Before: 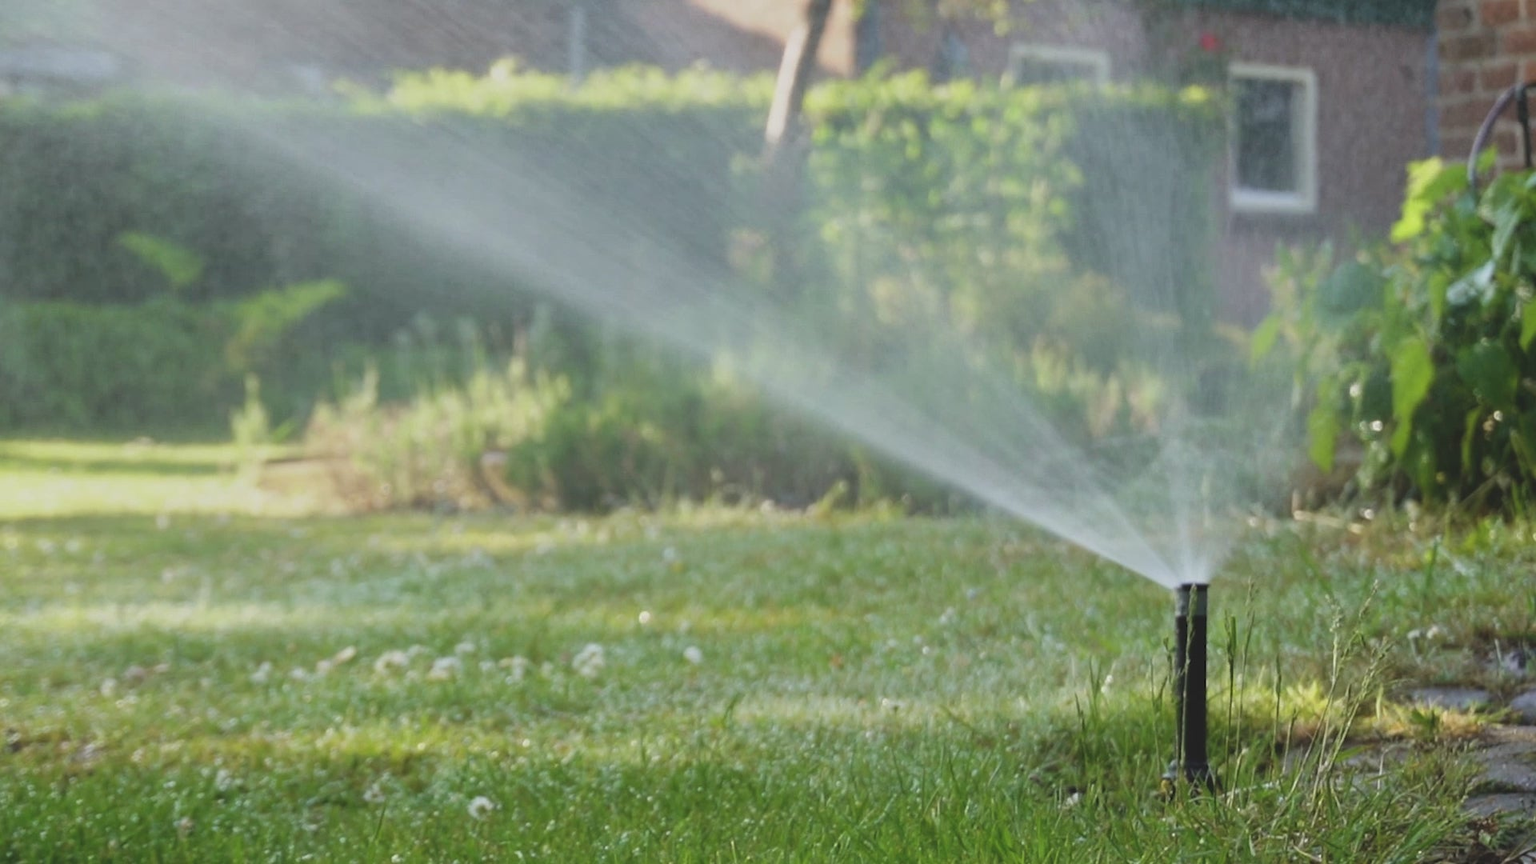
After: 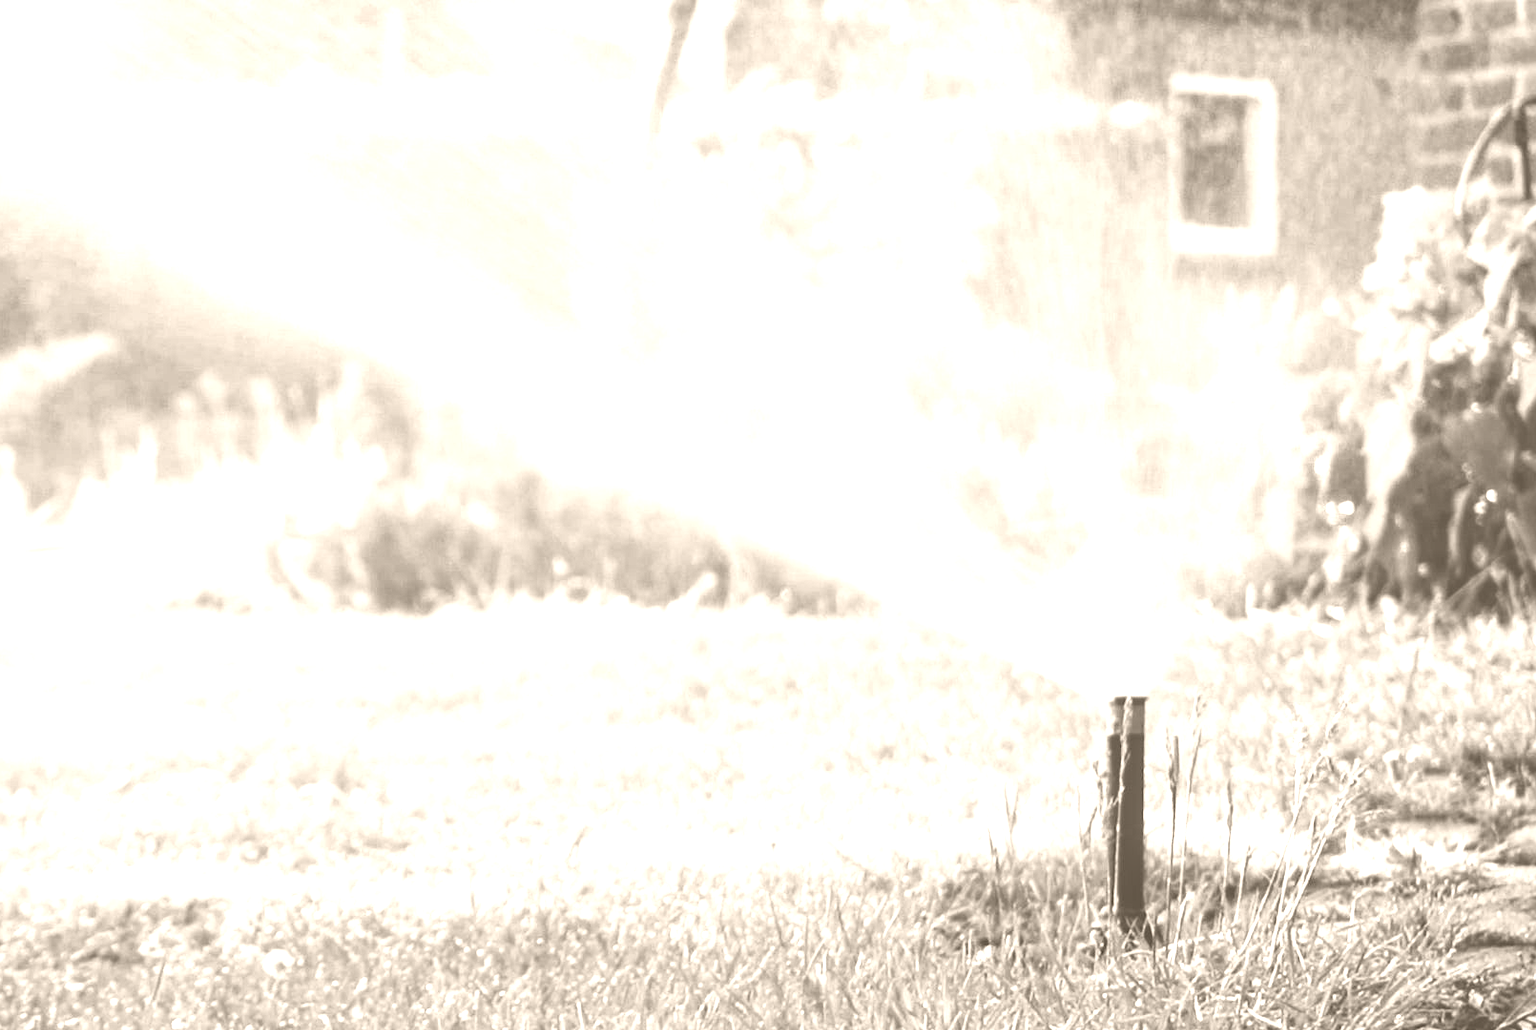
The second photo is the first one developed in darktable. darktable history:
crop: left 16.145%
tone equalizer: -8 EV -0.75 EV, -7 EV -0.7 EV, -6 EV -0.6 EV, -5 EV -0.4 EV, -3 EV 0.4 EV, -2 EV 0.6 EV, -1 EV 0.7 EV, +0 EV 0.75 EV, edges refinement/feathering 500, mask exposure compensation -1.57 EV, preserve details no
tone curve: curves: ch0 [(0, 0) (0.526, 0.642) (1, 1)], color space Lab, linked channels, preserve colors none
colorize: hue 34.49°, saturation 35.33%, source mix 100%, version 1
local contrast: on, module defaults
